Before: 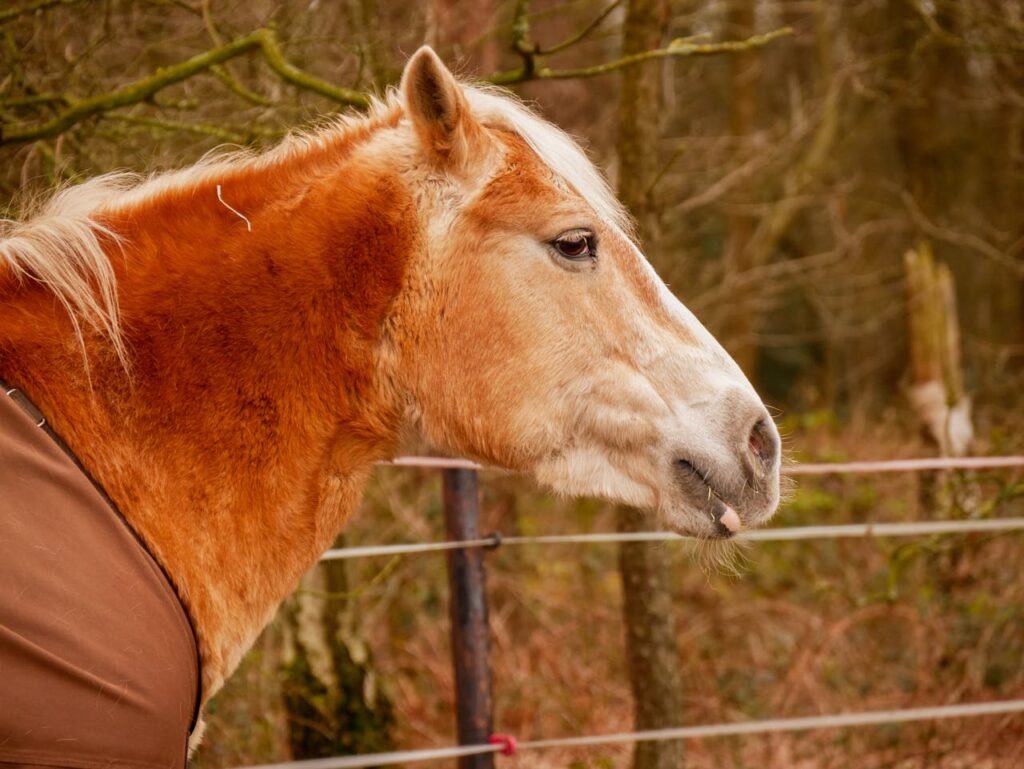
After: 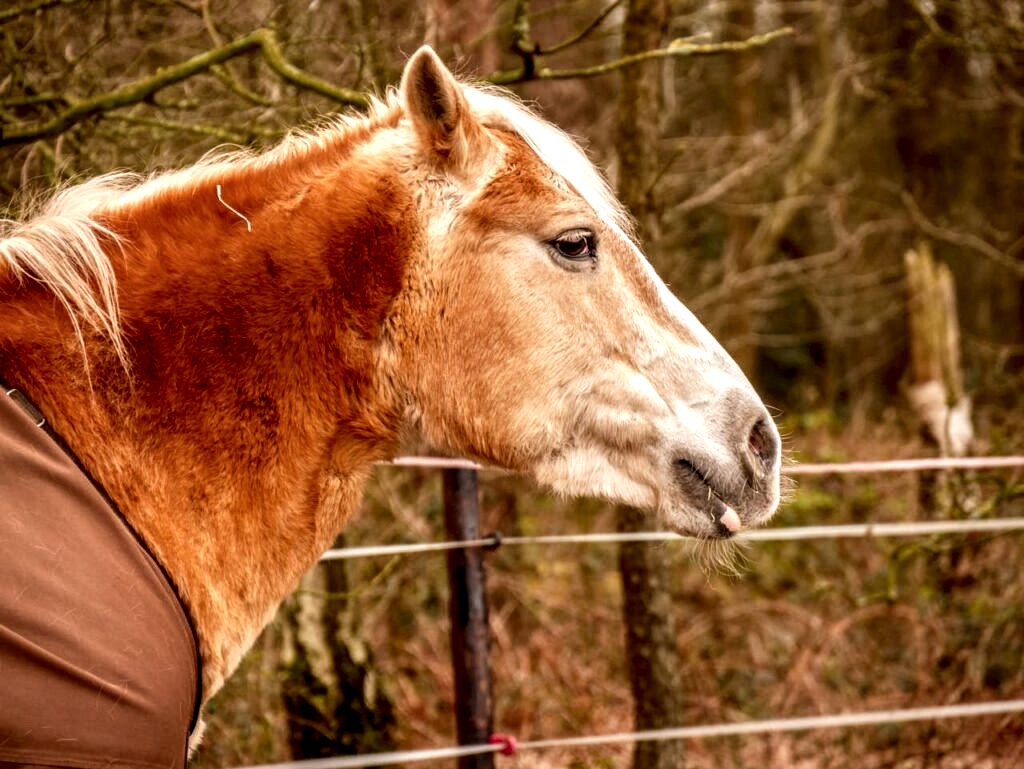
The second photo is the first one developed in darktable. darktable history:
local contrast: highlights 18%, detail 188%
